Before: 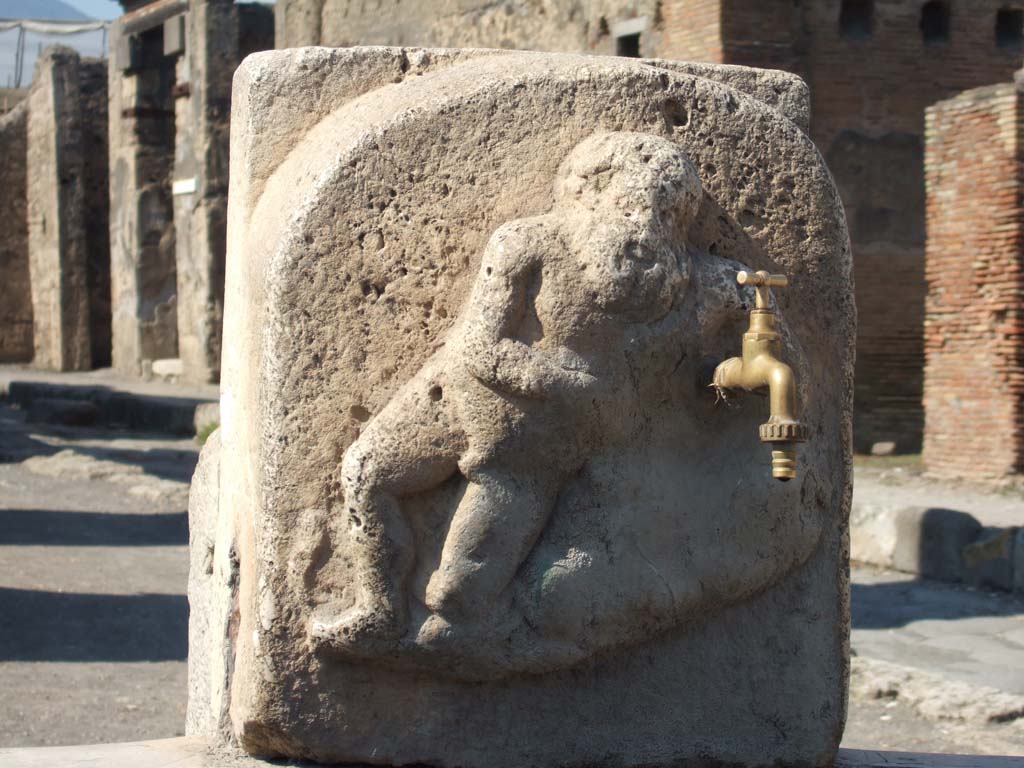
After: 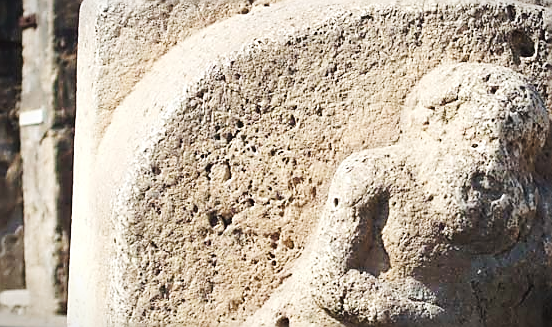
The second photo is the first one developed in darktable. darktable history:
sharpen: radius 1.374, amount 1.263, threshold 0.73
color zones: curves: ch0 [(0.25, 0.5) (0.463, 0.627) (0.484, 0.637) (0.75, 0.5)]
tone curve: curves: ch0 [(0, 0.023) (0.103, 0.087) (0.295, 0.297) (0.445, 0.531) (0.553, 0.665) (0.735, 0.843) (0.994, 1)]; ch1 [(0, 0) (0.414, 0.395) (0.447, 0.447) (0.485, 0.5) (0.512, 0.524) (0.542, 0.581) (0.581, 0.632) (0.646, 0.715) (1, 1)]; ch2 [(0, 0) (0.369, 0.388) (0.449, 0.431) (0.478, 0.471) (0.516, 0.517) (0.579, 0.624) (0.674, 0.775) (1, 1)], preserve colors none
levels: black 0.094%
vignetting: fall-off start 85.11%, fall-off radius 80.95%, width/height ratio 1.226
base curve: preserve colors none
crop: left 14.962%, top 9.098%, right 31.12%, bottom 48.255%
